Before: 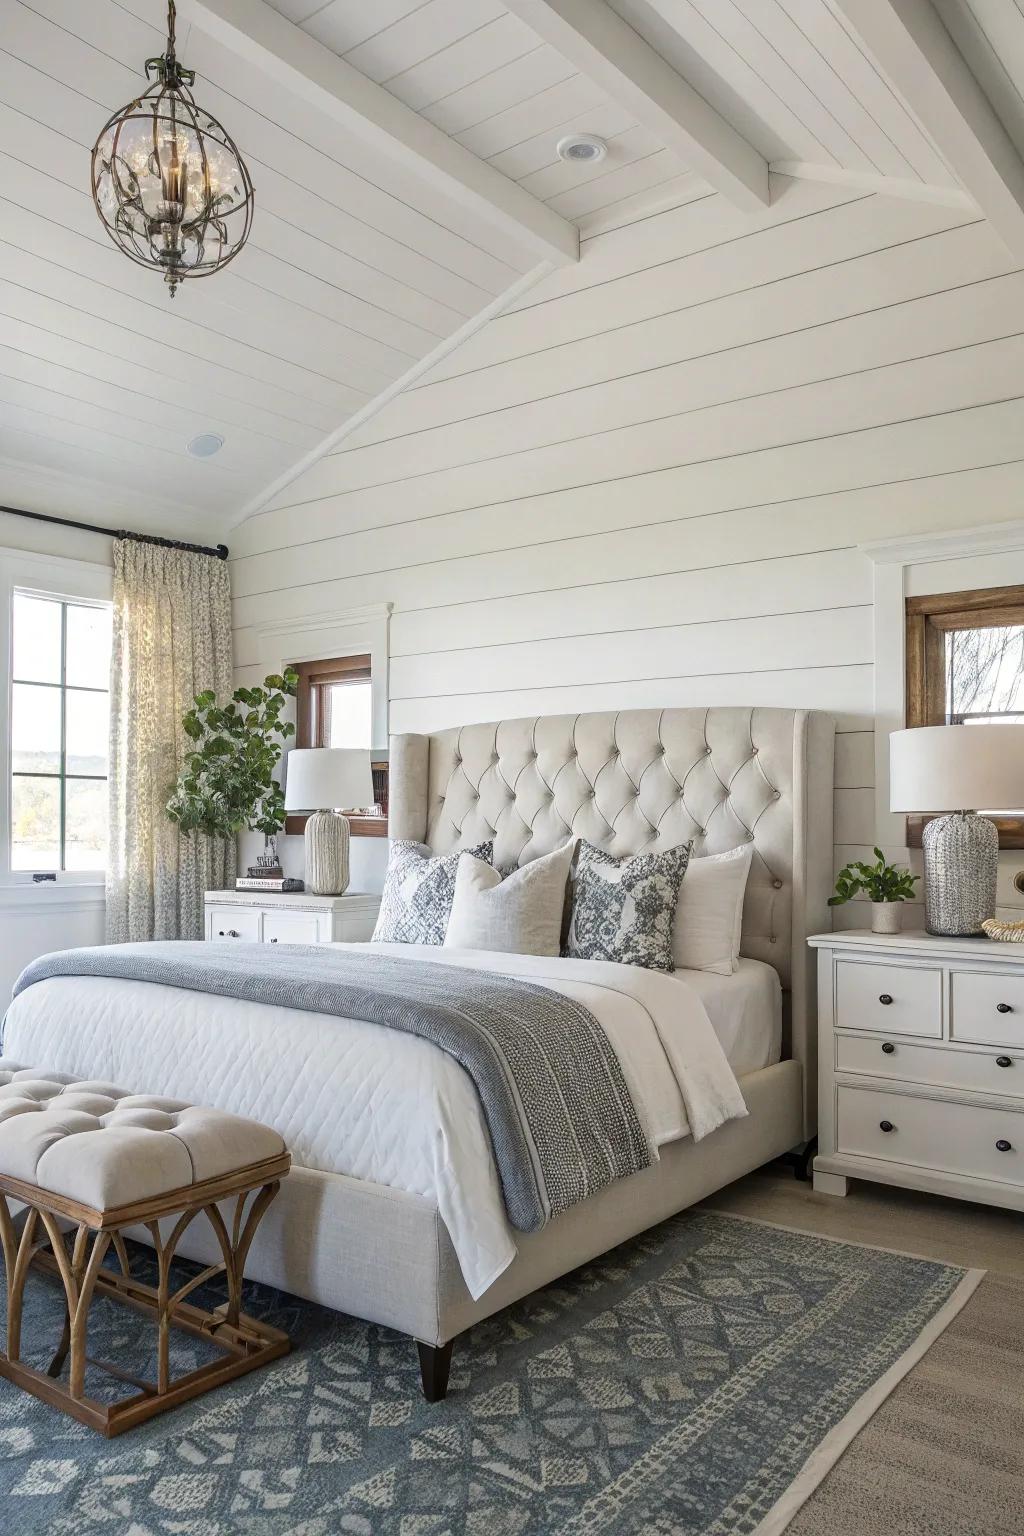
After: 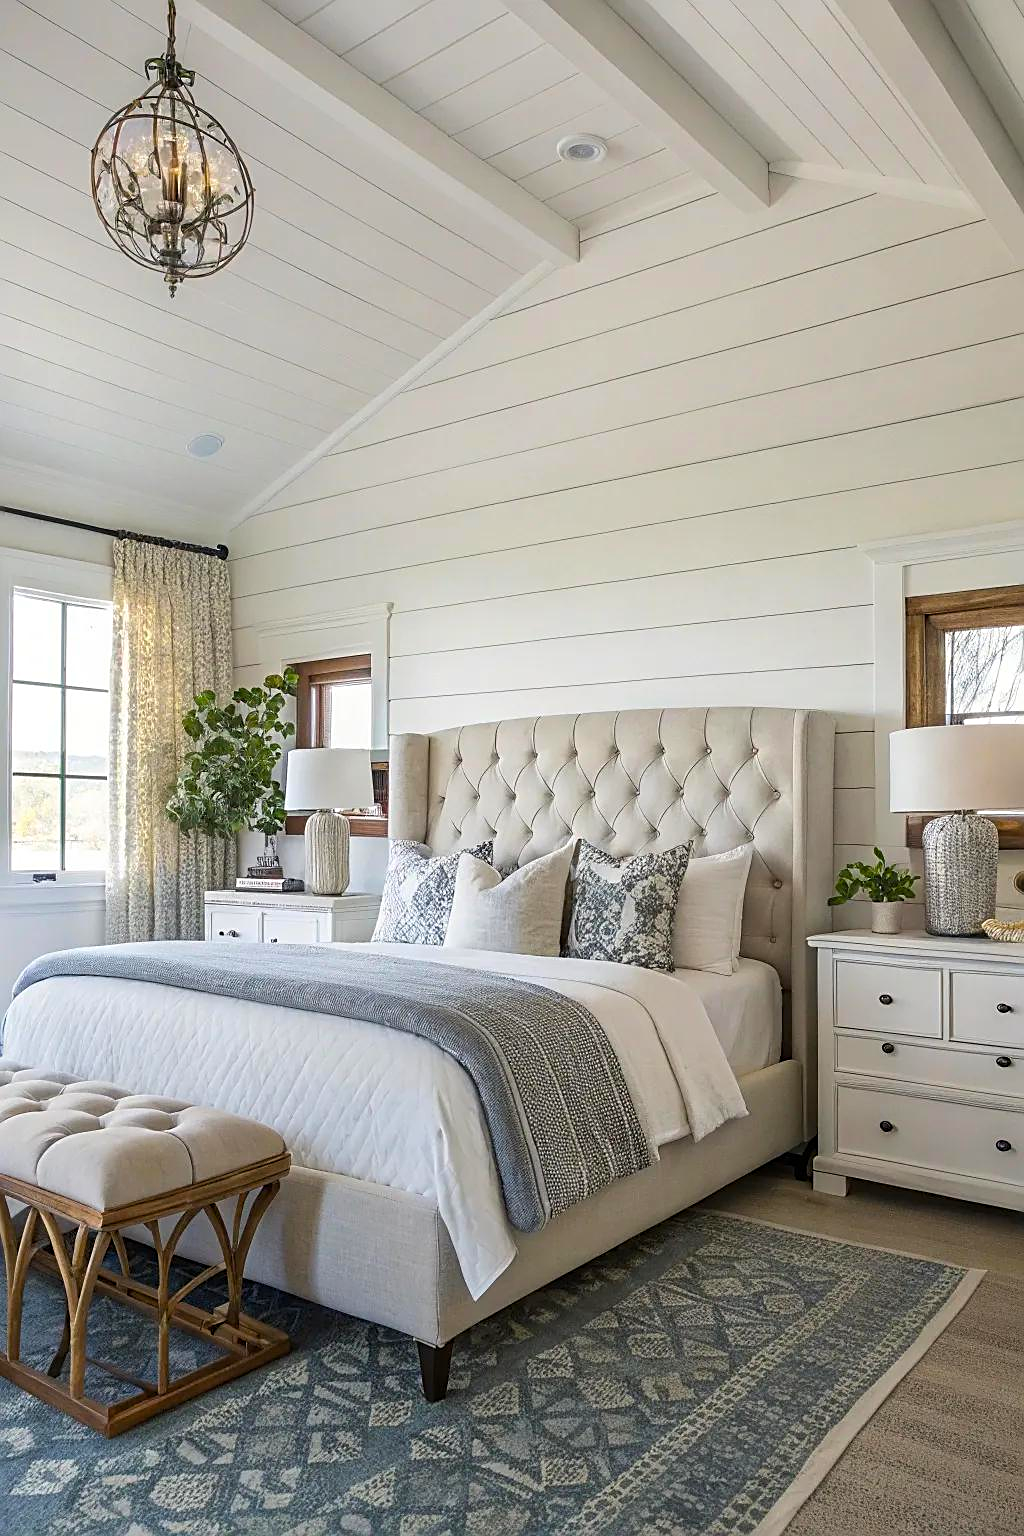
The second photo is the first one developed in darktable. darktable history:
color balance rgb: perceptual saturation grading › global saturation 20%, global vibrance 20%
sharpen: on, module defaults
